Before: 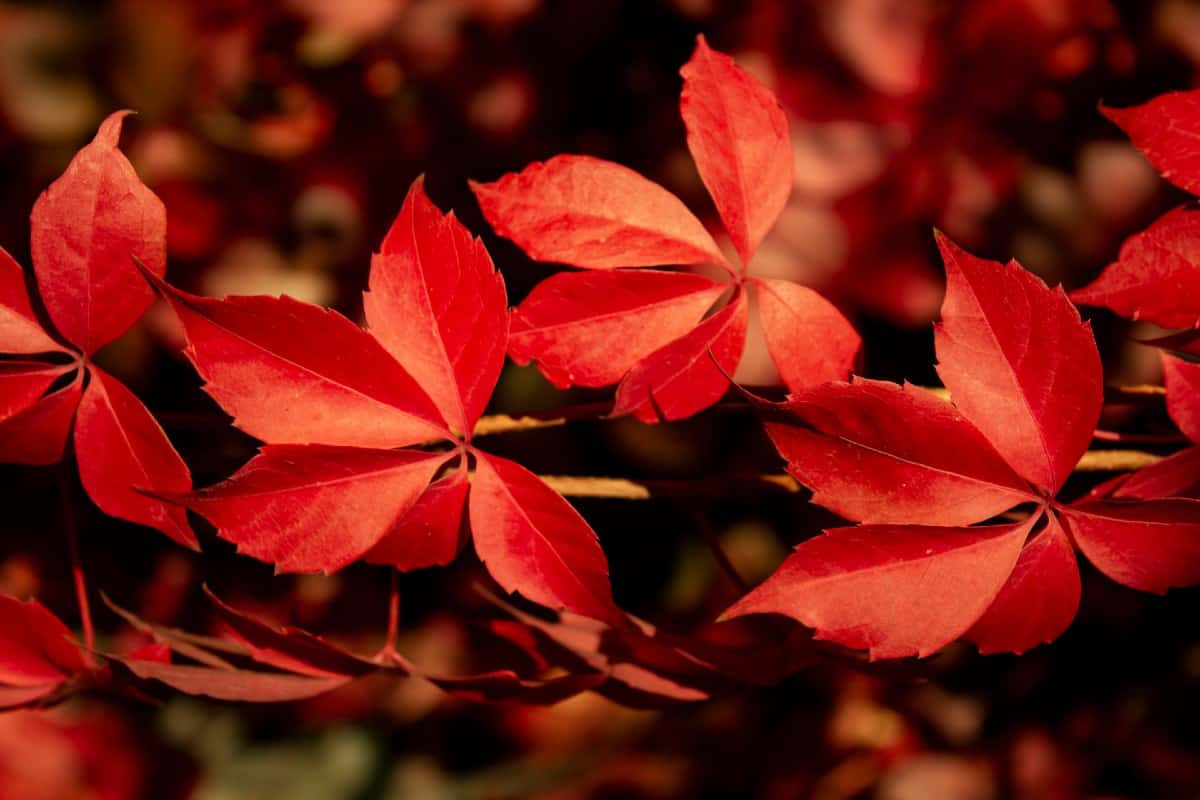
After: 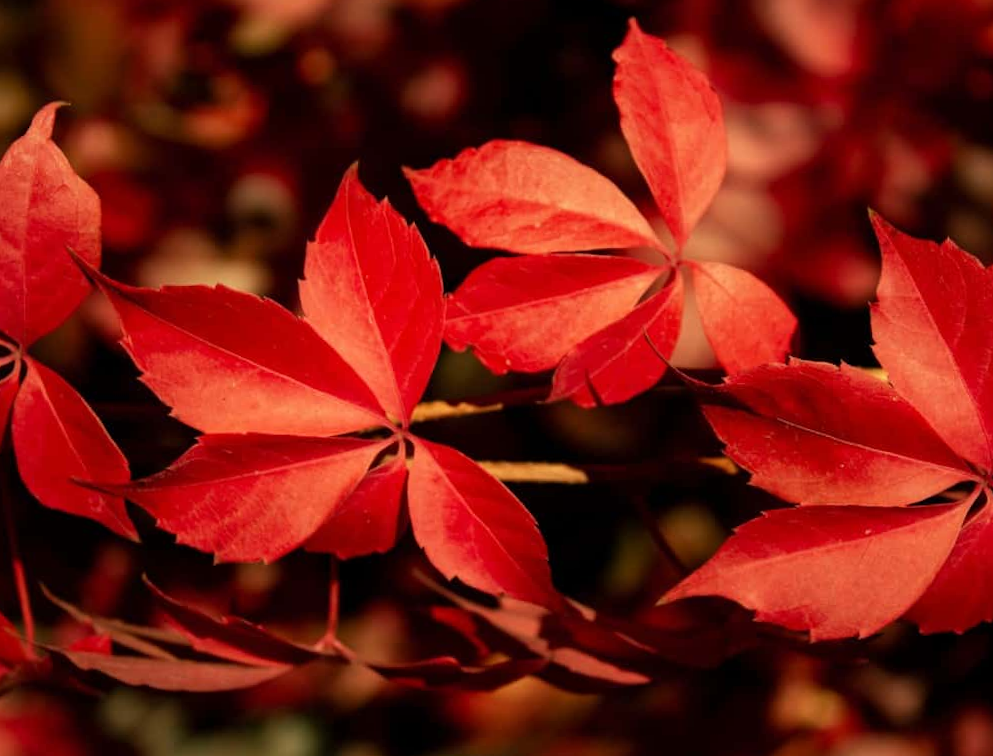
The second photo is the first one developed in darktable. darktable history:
crop and rotate: angle 0.801°, left 4.394%, top 0.953%, right 11.079%, bottom 2.502%
